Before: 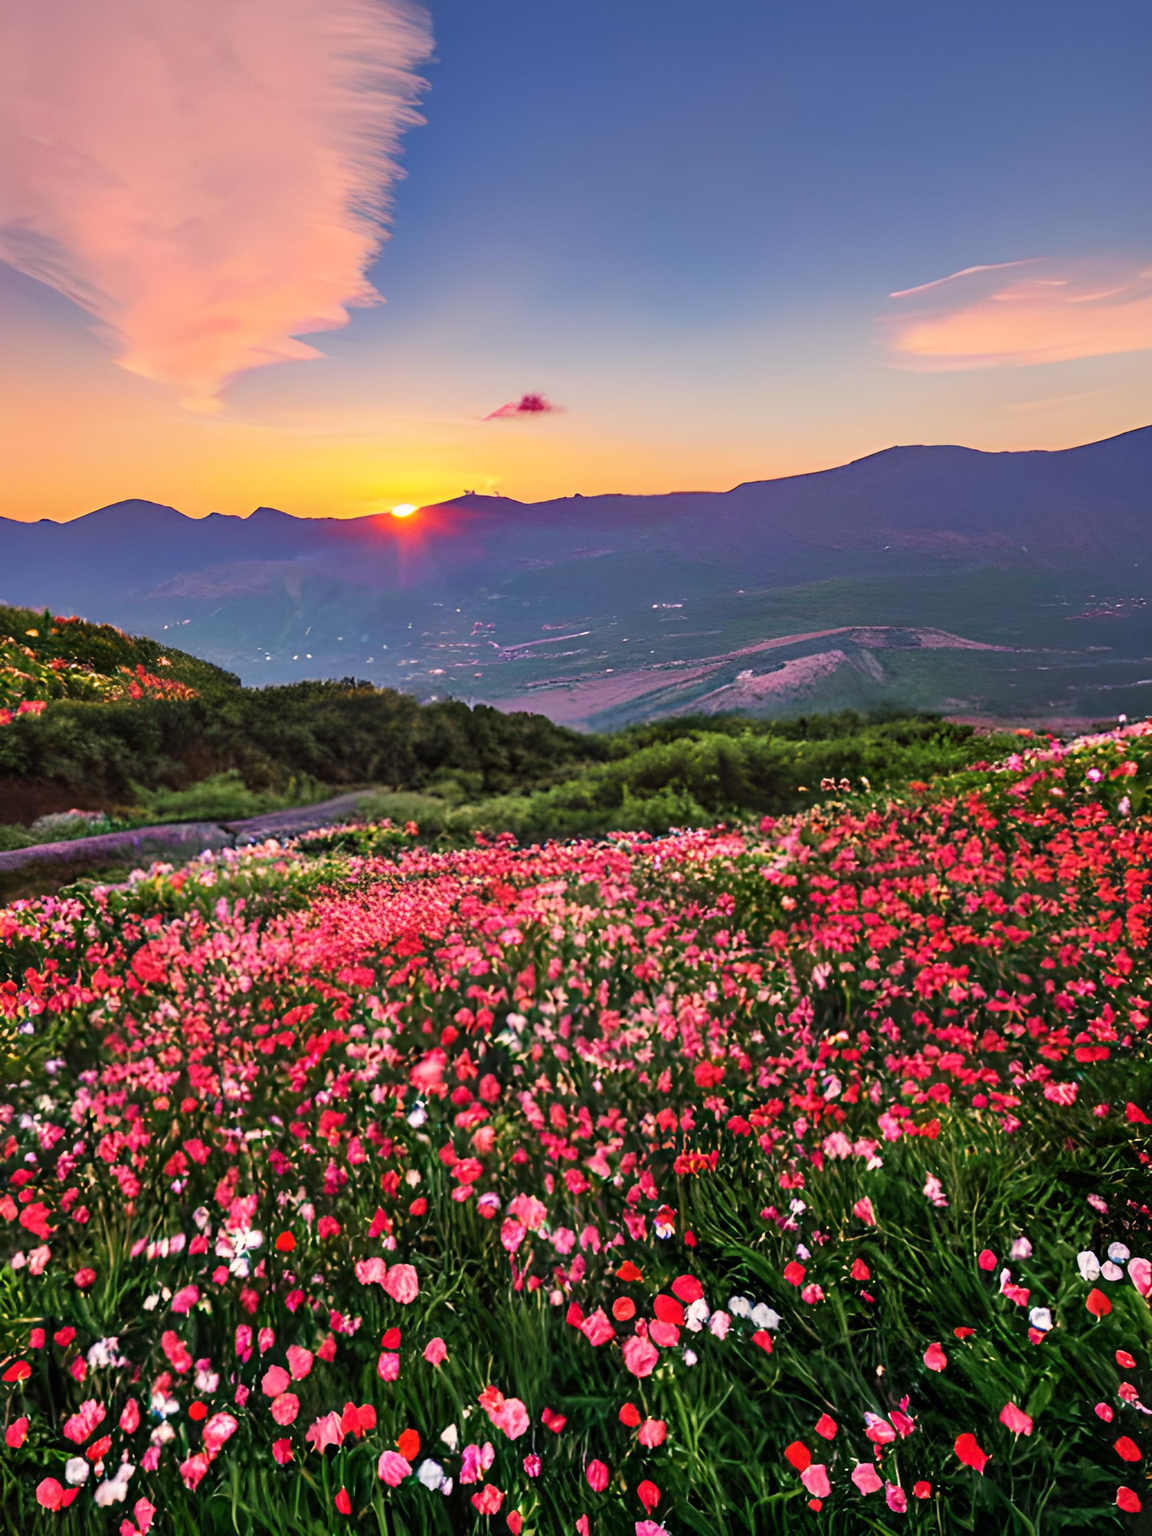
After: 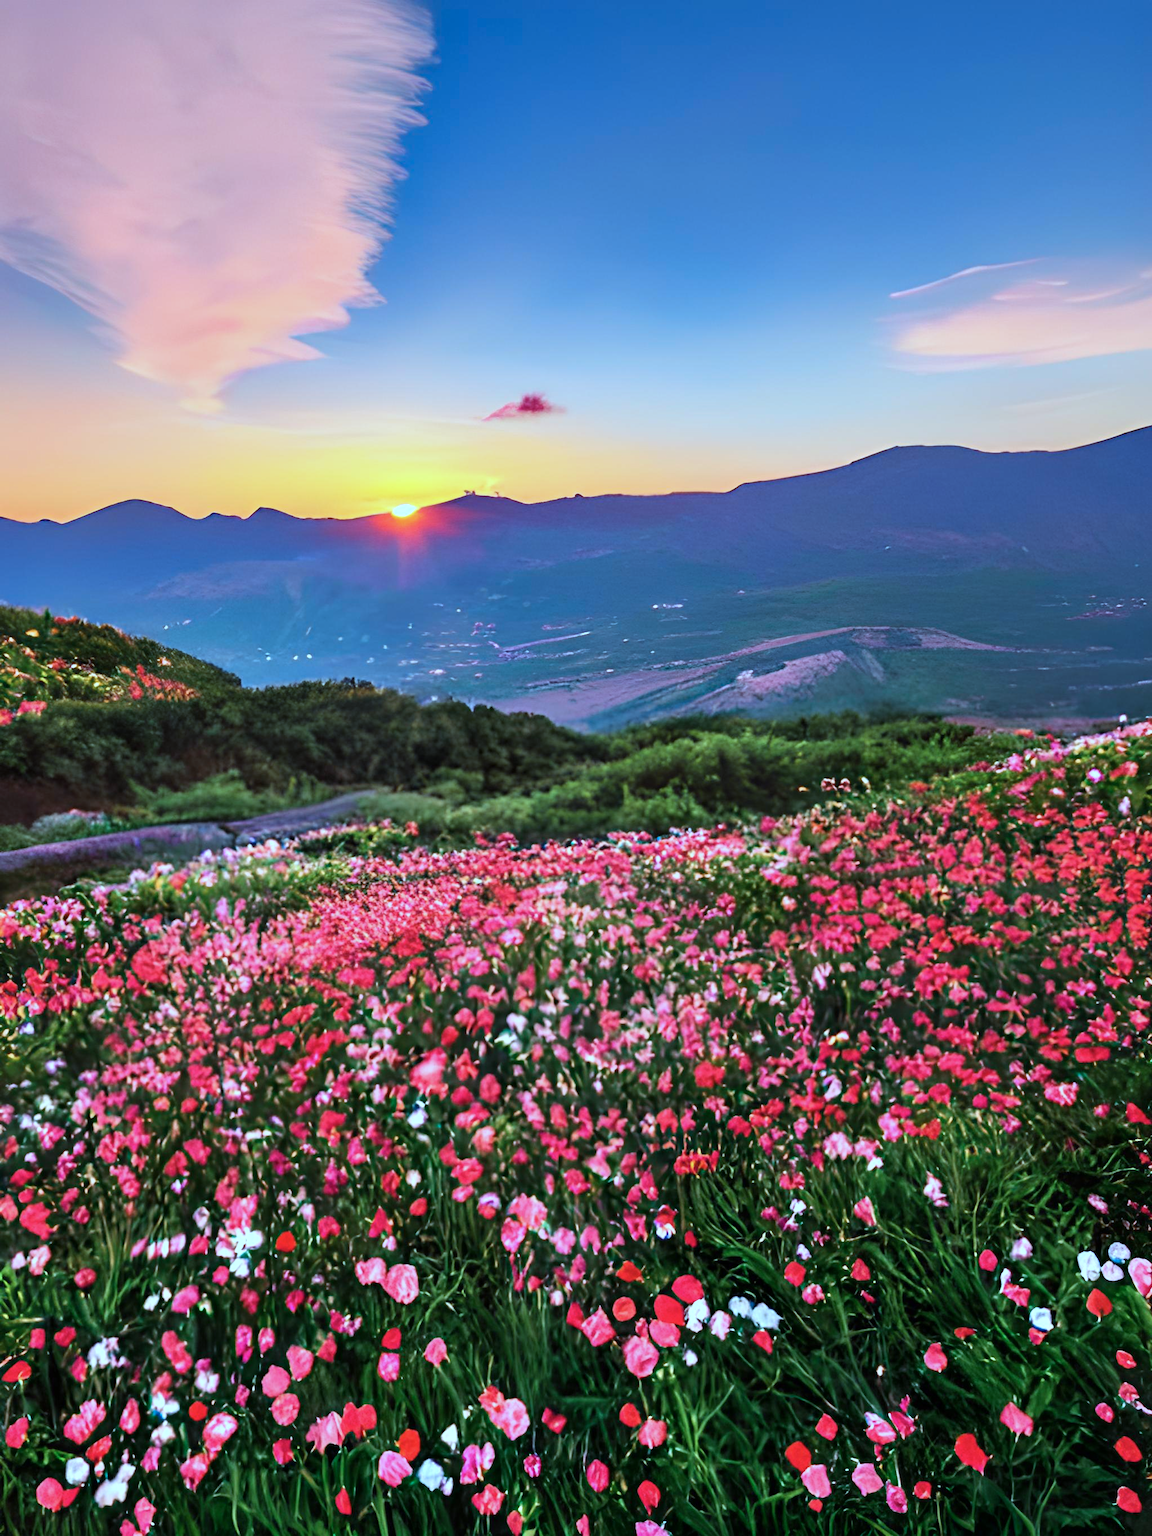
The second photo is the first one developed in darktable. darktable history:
exposure: exposure 0.236 EV, compensate highlight preservation false
color correction: highlights a* -9.73, highlights b* -21.22
white balance: red 0.925, blue 1.046
